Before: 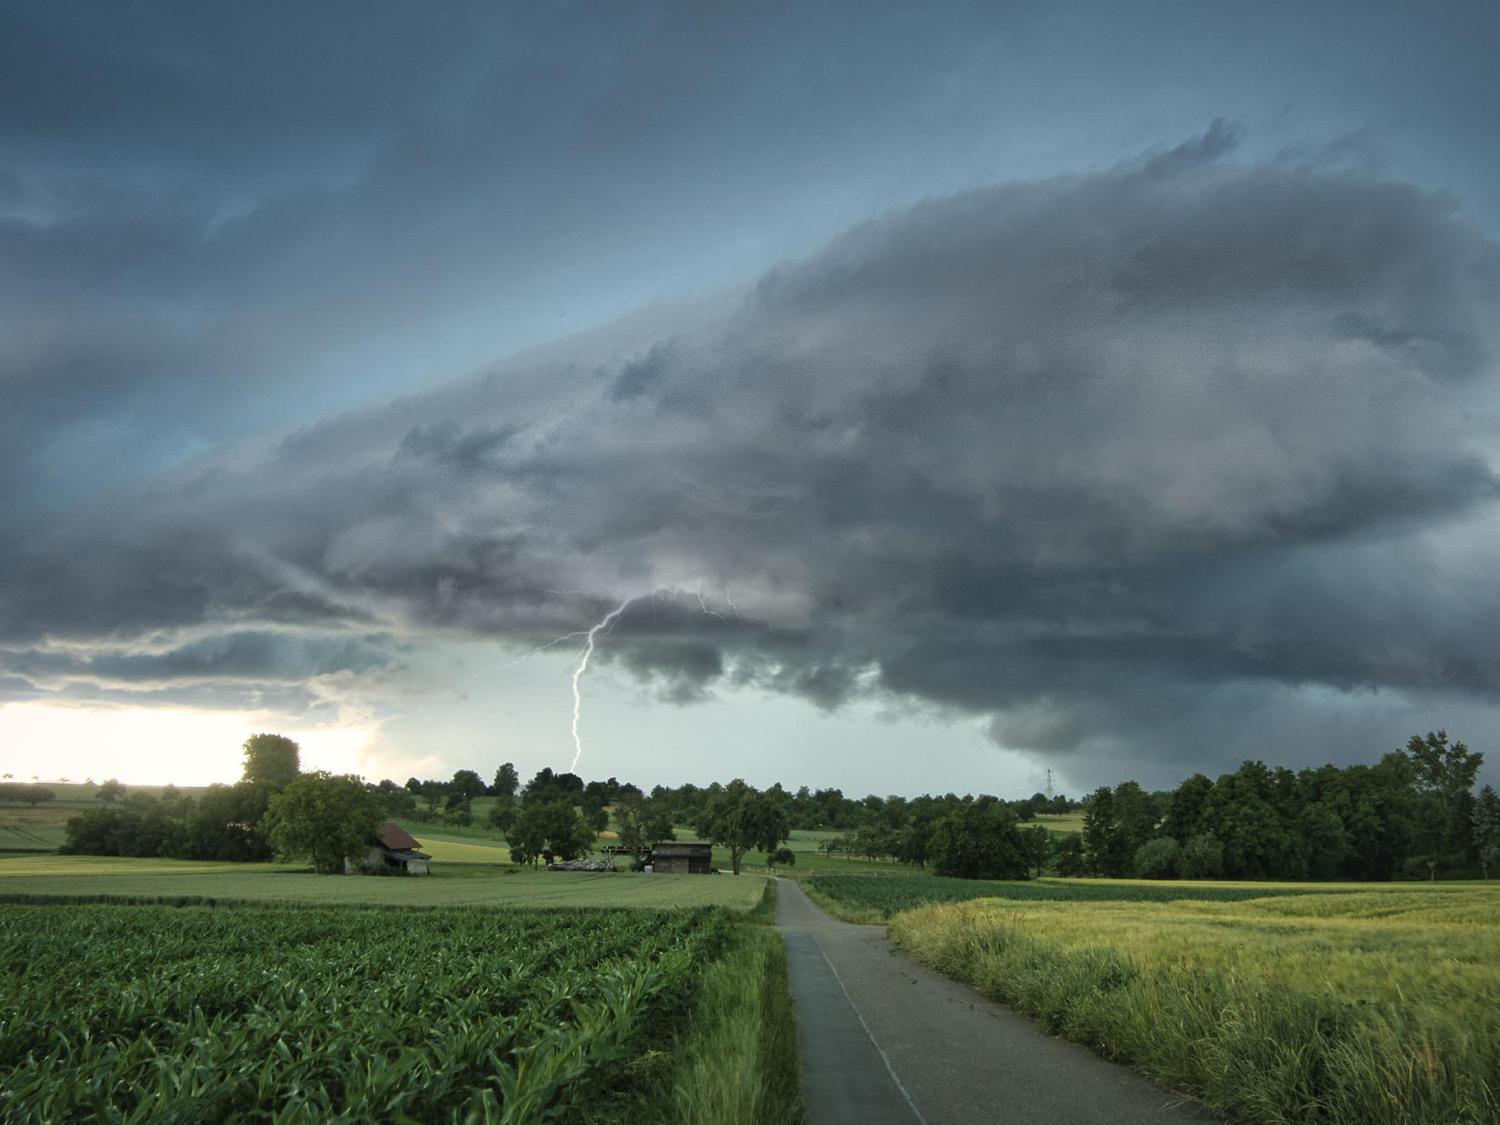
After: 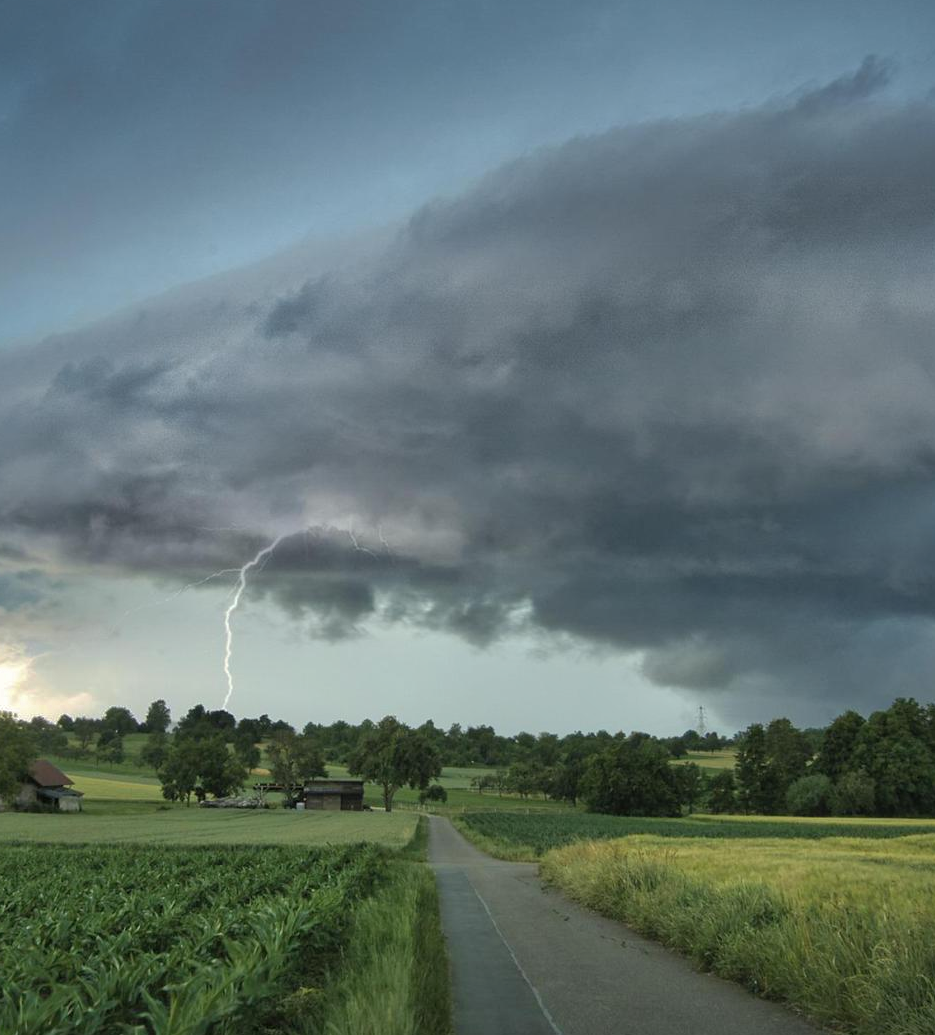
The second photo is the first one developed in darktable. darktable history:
shadows and highlights: shadows 39.88, highlights -60.01
crop and rotate: left 23.223%, top 5.63%, right 14.425%, bottom 2.342%
